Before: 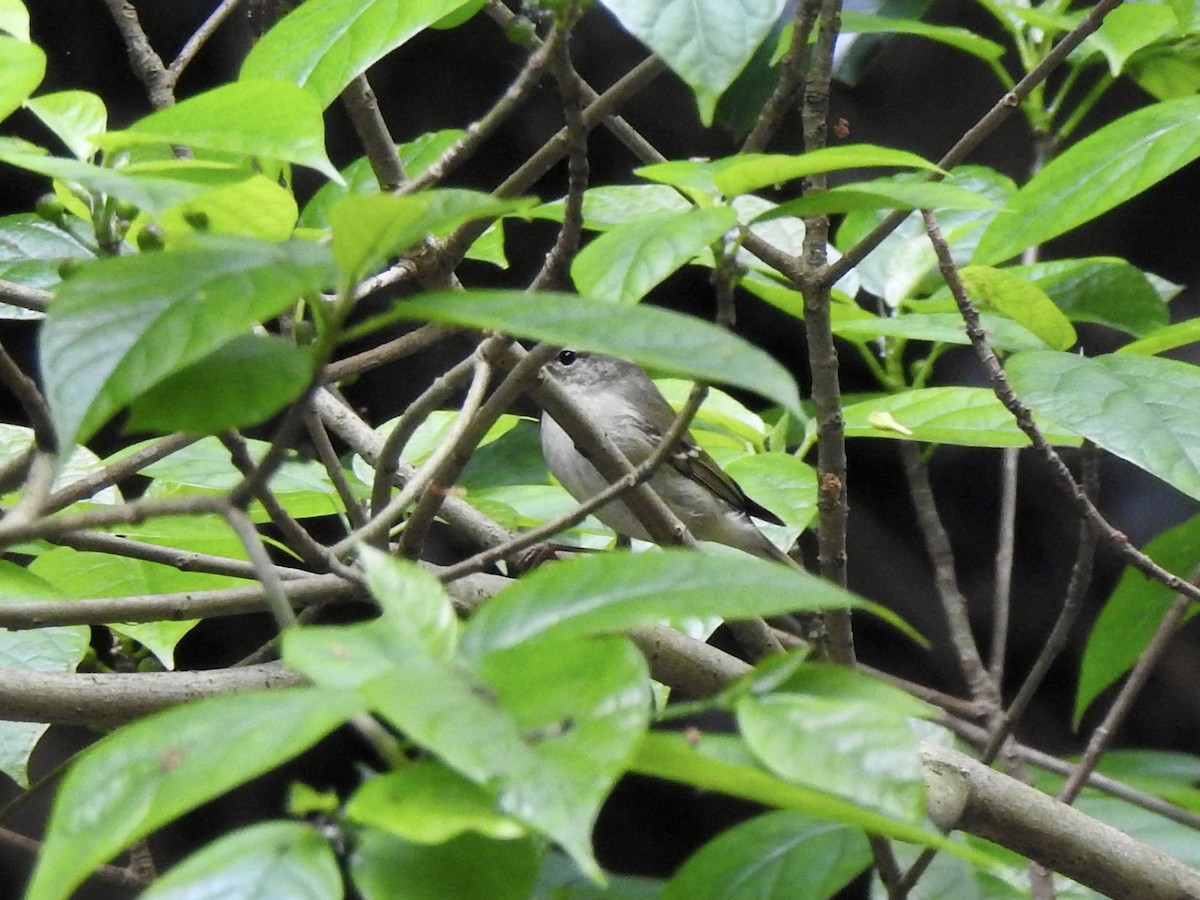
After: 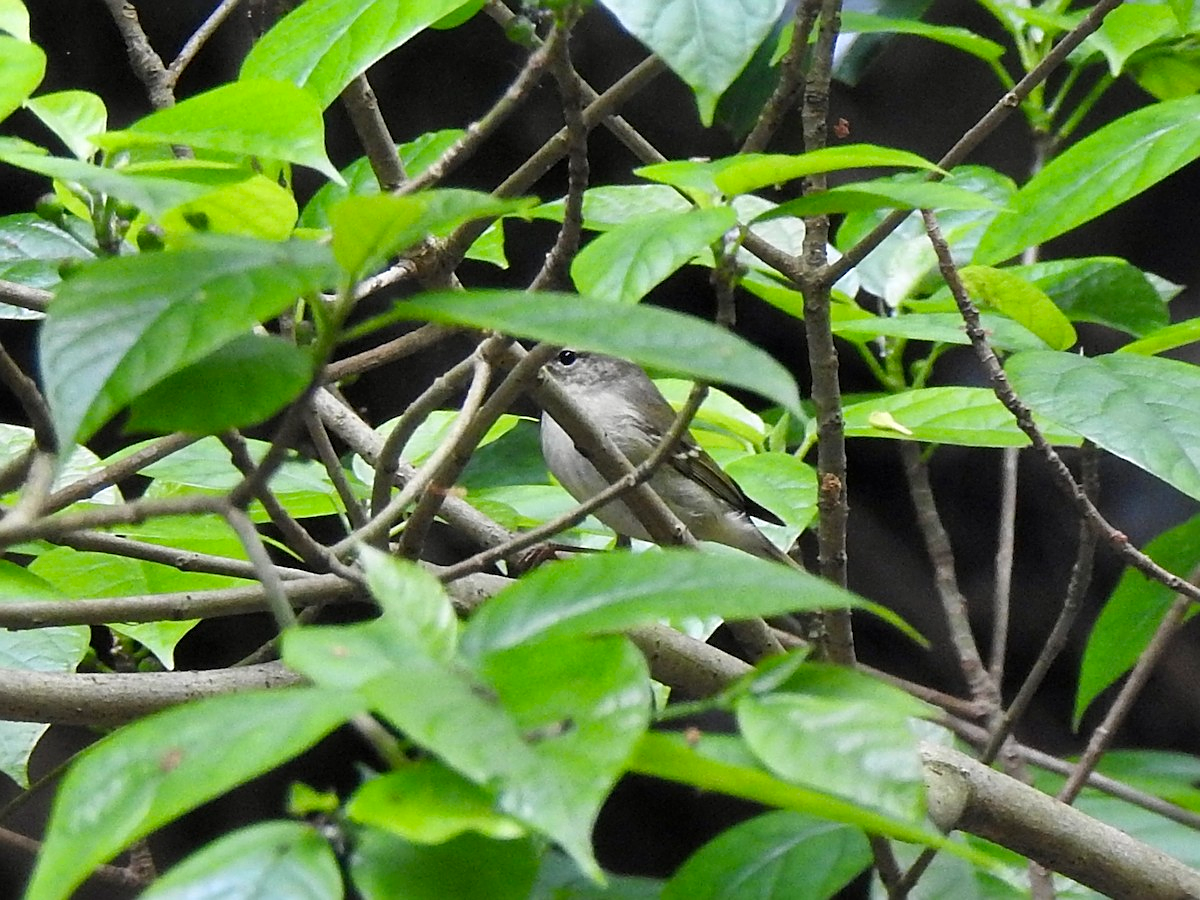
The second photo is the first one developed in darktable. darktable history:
sharpen: on, module defaults
shadows and highlights: white point adjustment 0.1, highlights -70, soften with gaussian
